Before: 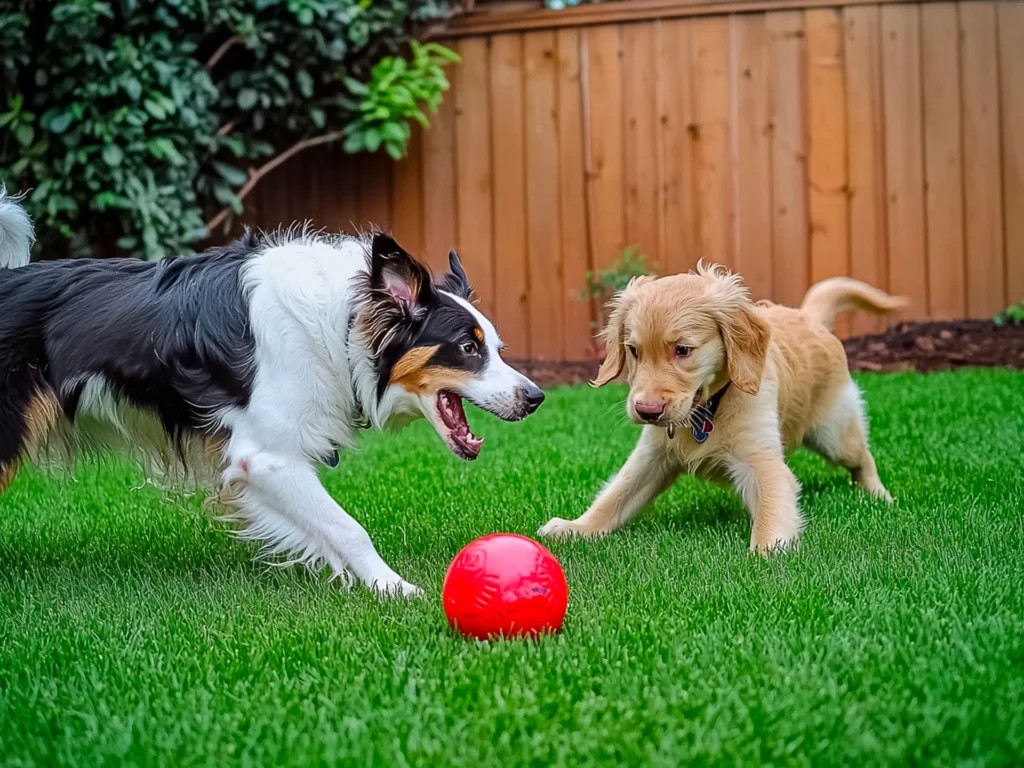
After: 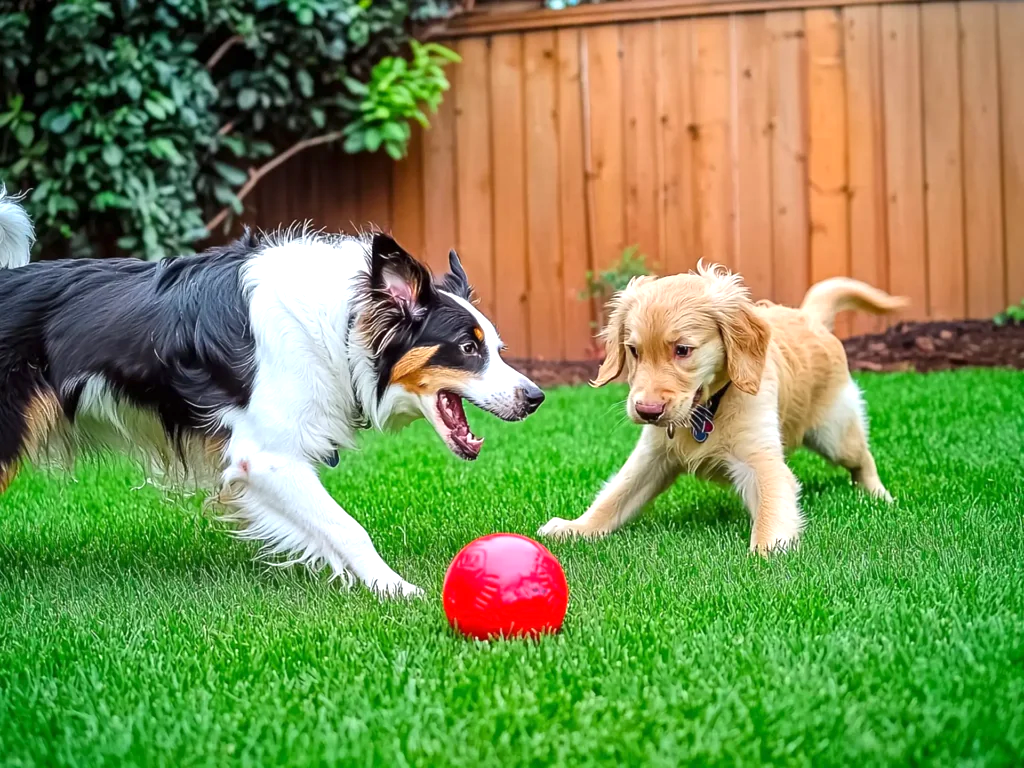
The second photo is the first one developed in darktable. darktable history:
exposure: exposure 0.699 EV, compensate highlight preservation false
